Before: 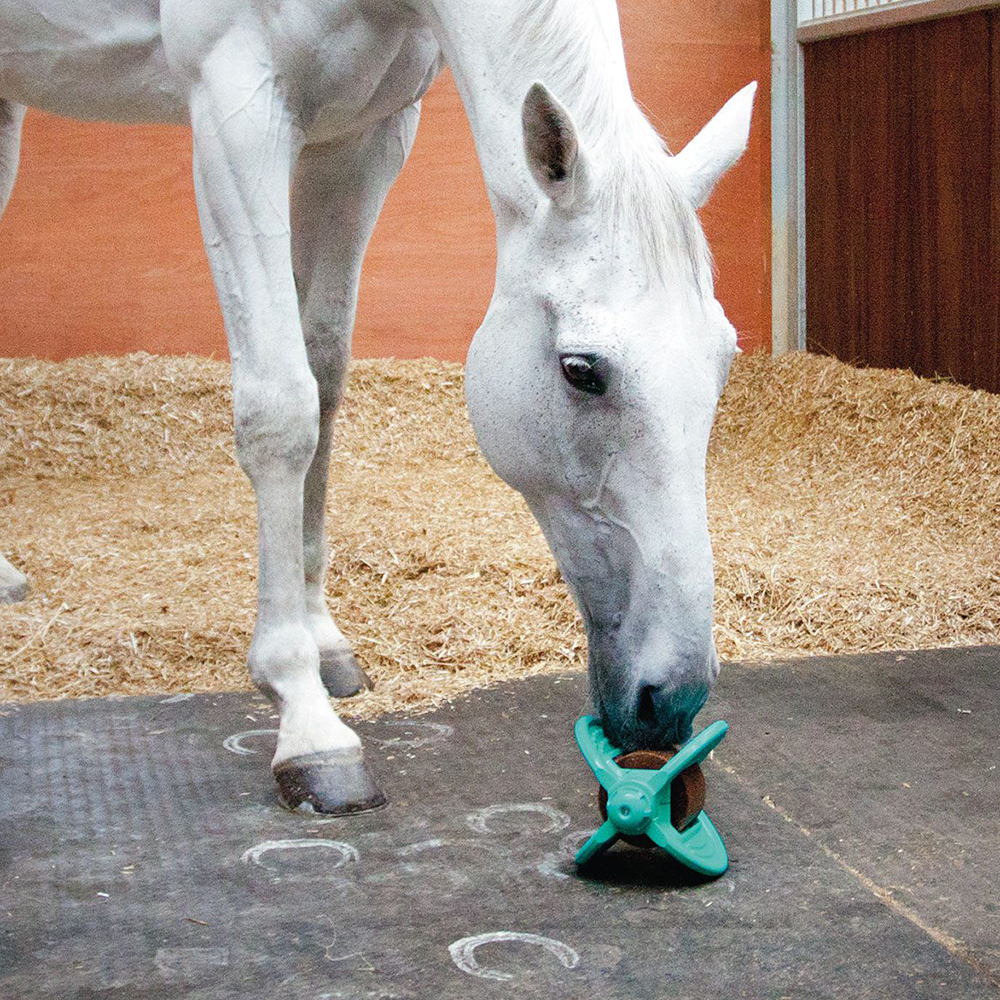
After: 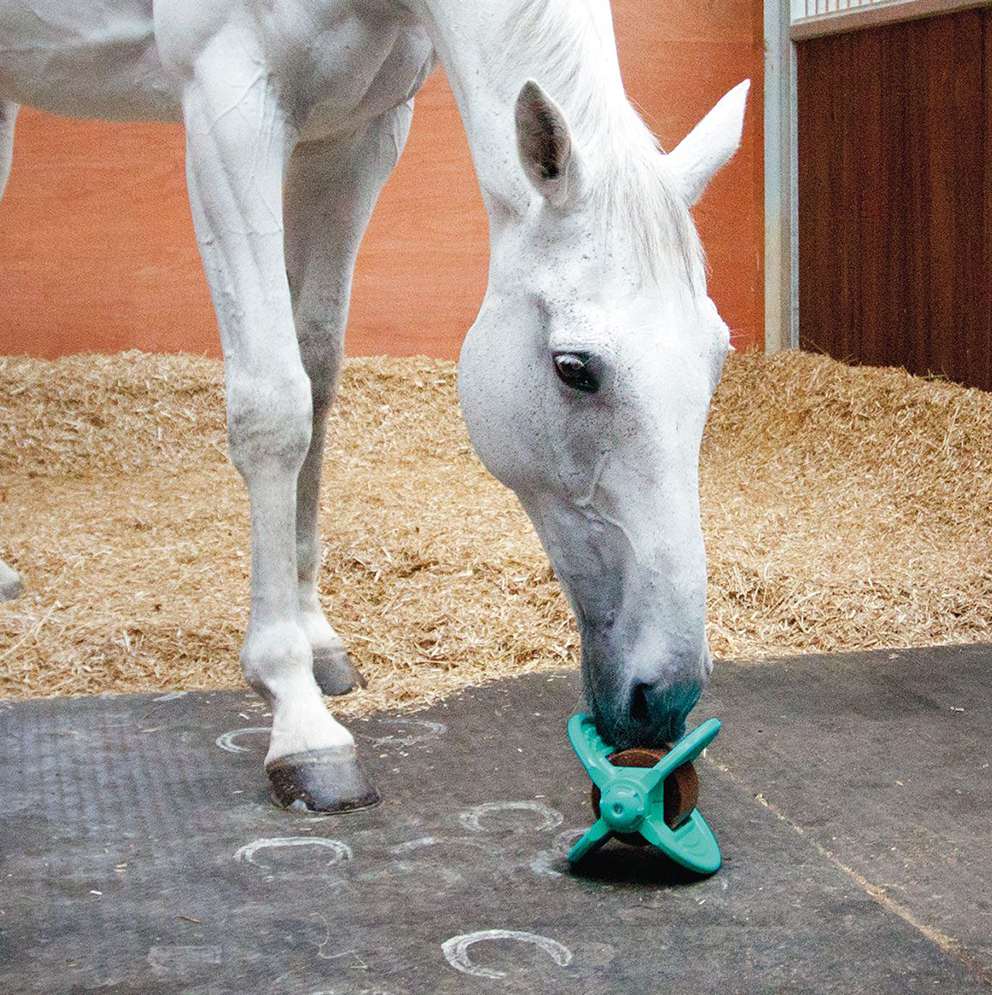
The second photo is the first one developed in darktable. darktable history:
crop and rotate: left 0.719%, top 0.241%, bottom 0.239%
